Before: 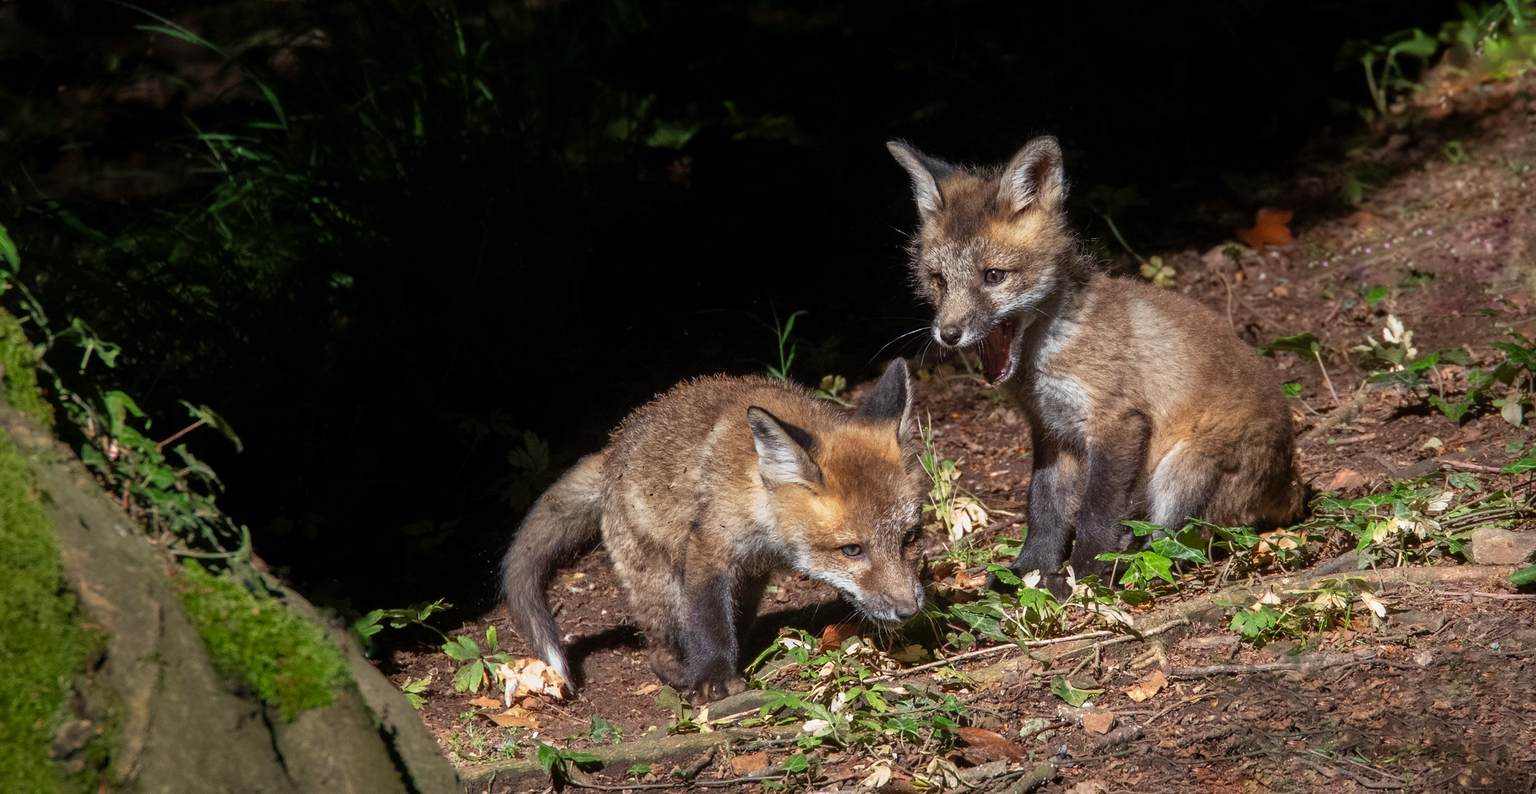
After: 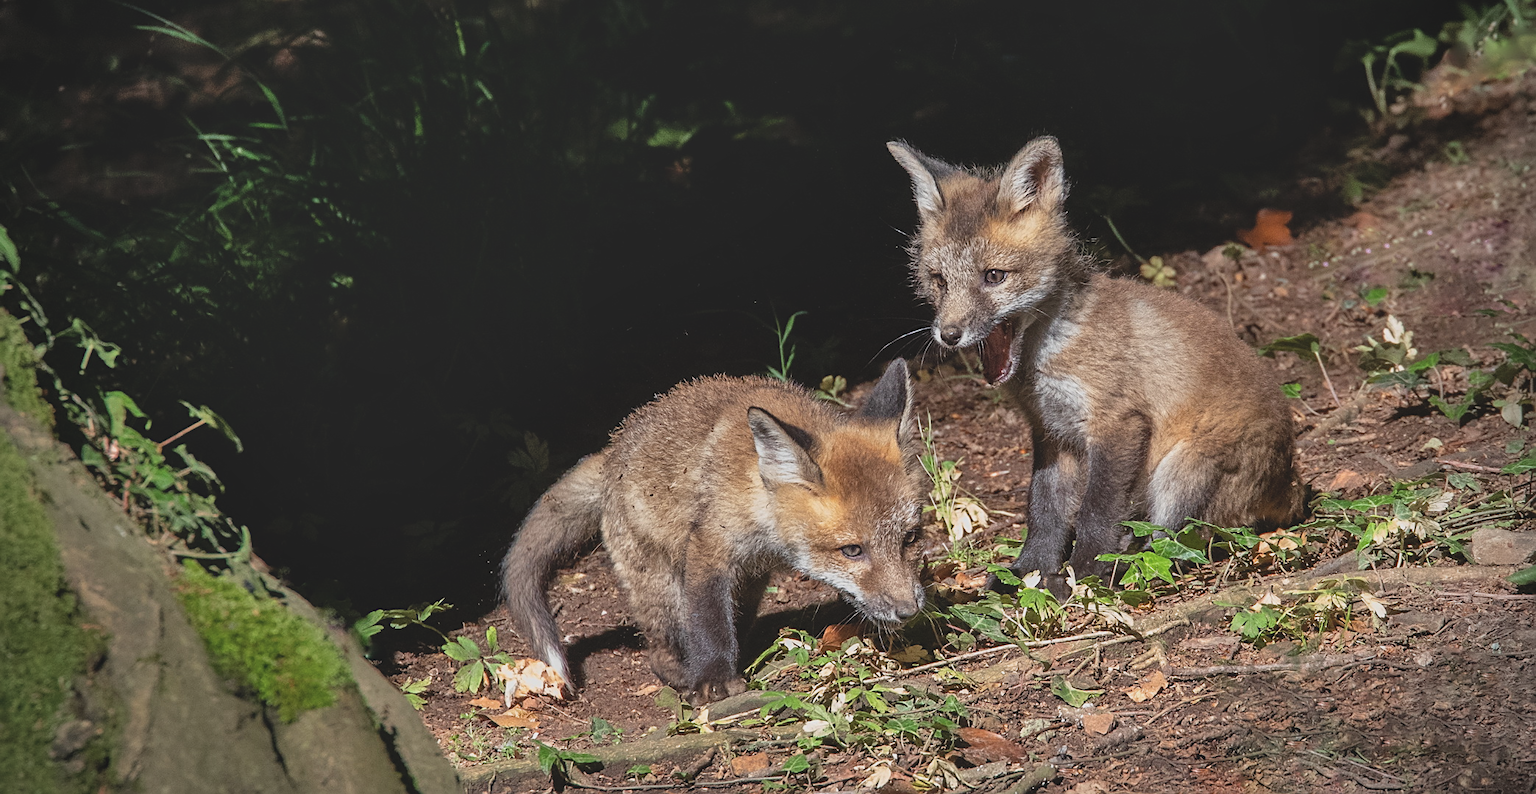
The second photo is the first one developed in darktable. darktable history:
sharpen: on, module defaults
shadows and highlights: radius 118.69, shadows 42.21, highlights -61.56, soften with gaussian
vignetting: width/height ratio 1.094
filmic rgb: black relative exposure -16 EV, white relative exposure 2.93 EV, hardness 10.04, color science v6 (2022)
exposure: black level correction -0.001, exposure 0.08 EV, compensate highlight preservation false
contrast brightness saturation: contrast -0.15, brightness 0.05, saturation -0.12
